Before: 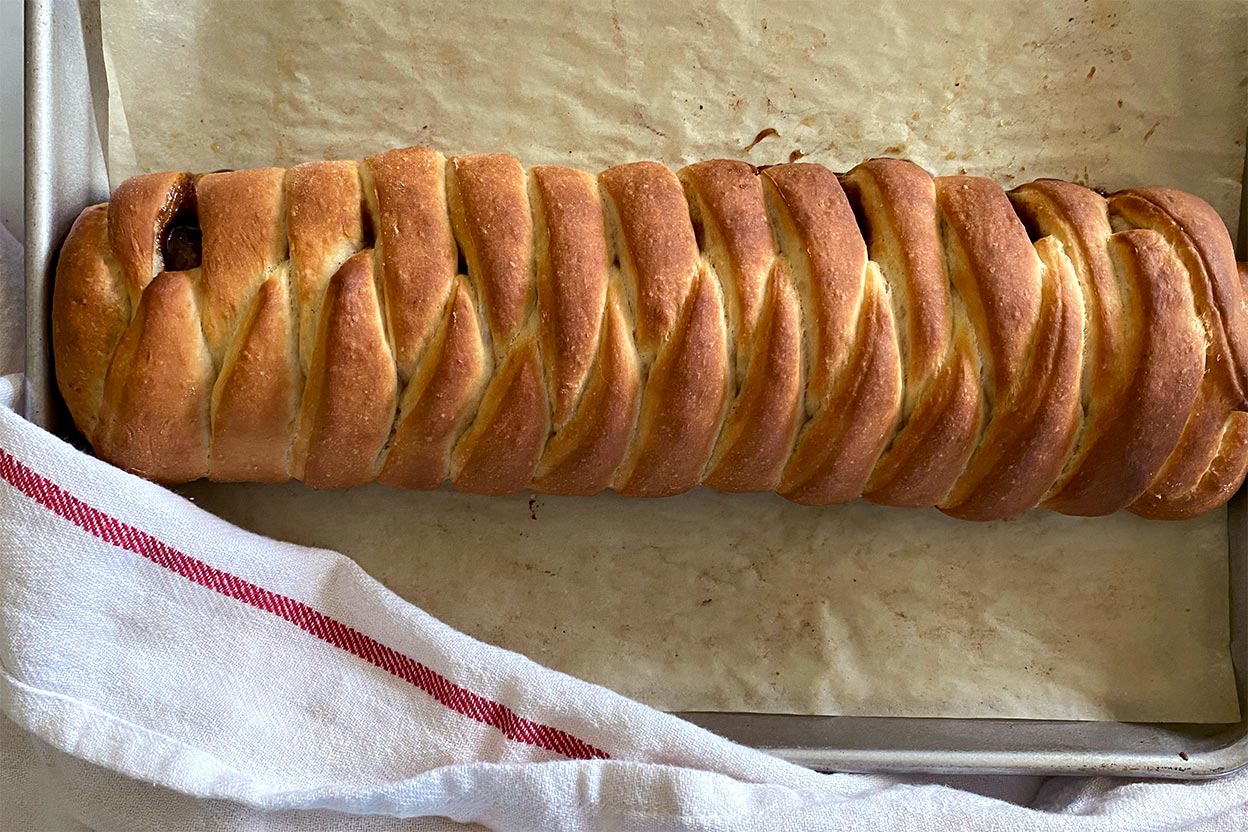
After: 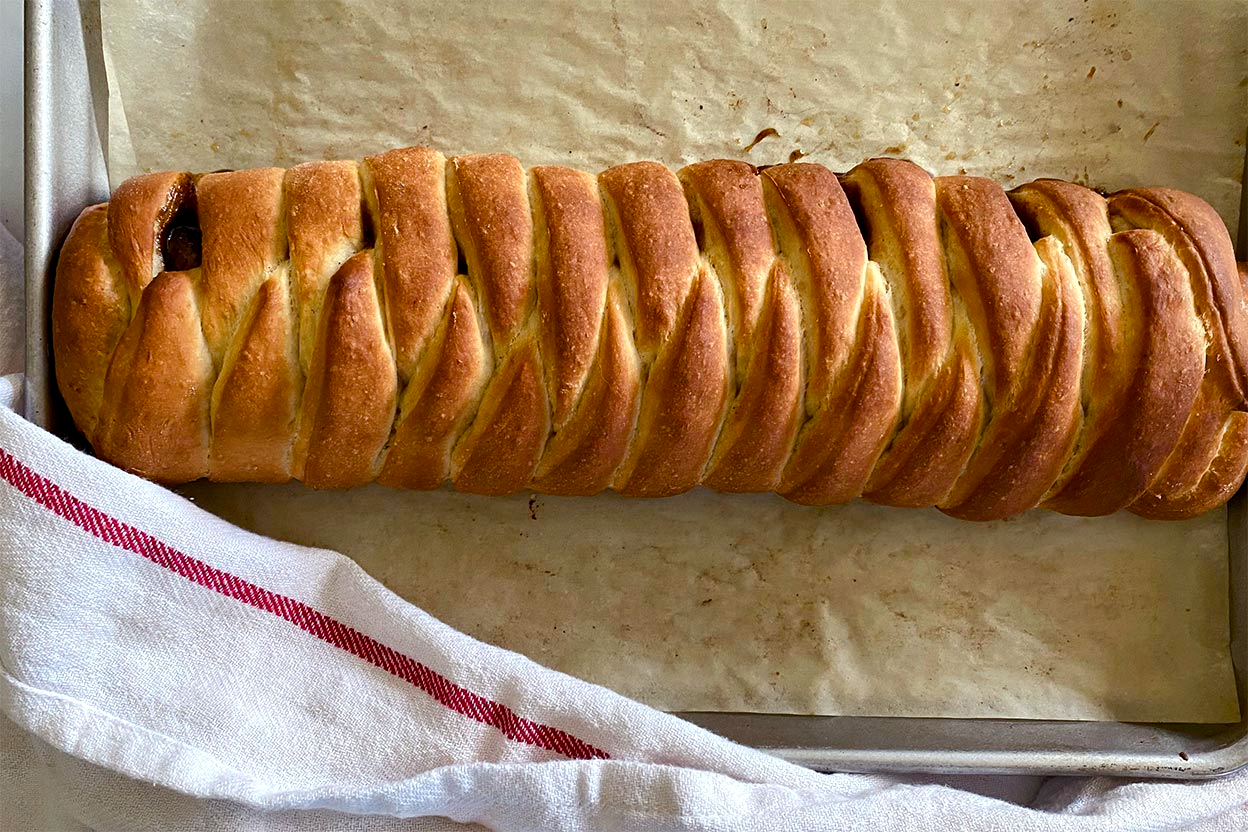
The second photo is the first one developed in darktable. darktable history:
color balance rgb: perceptual saturation grading › global saturation 20%, perceptual saturation grading › highlights -24.985%, perceptual saturation grading › shadows 26.011%
local contrast: mode bilateral grid, contrast 20, coarseness 51, detail 120%, midtone range 0.2
